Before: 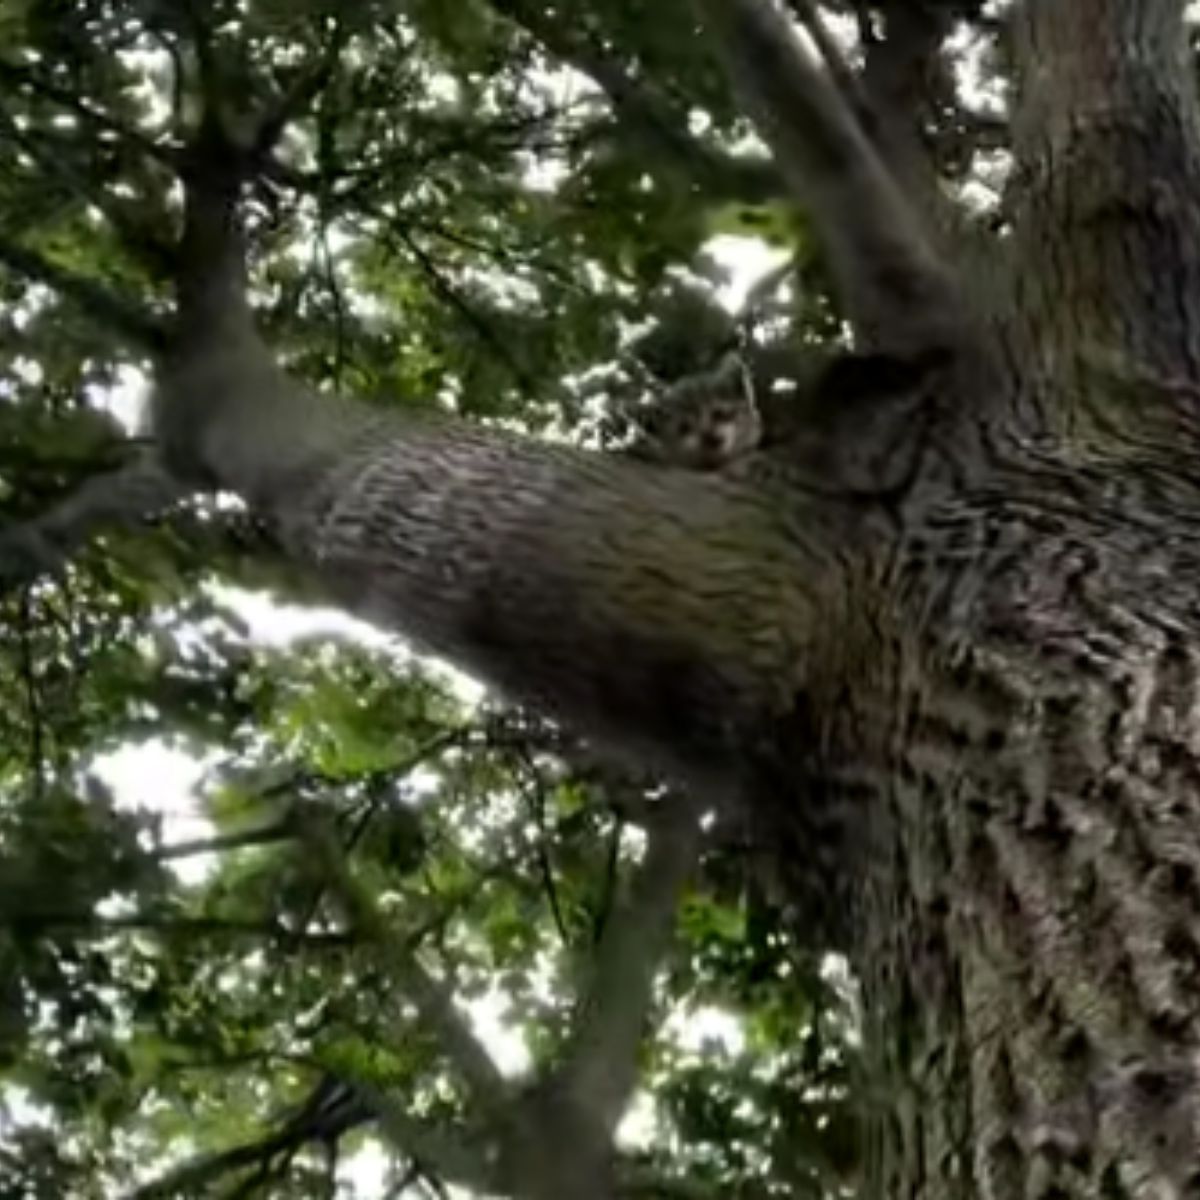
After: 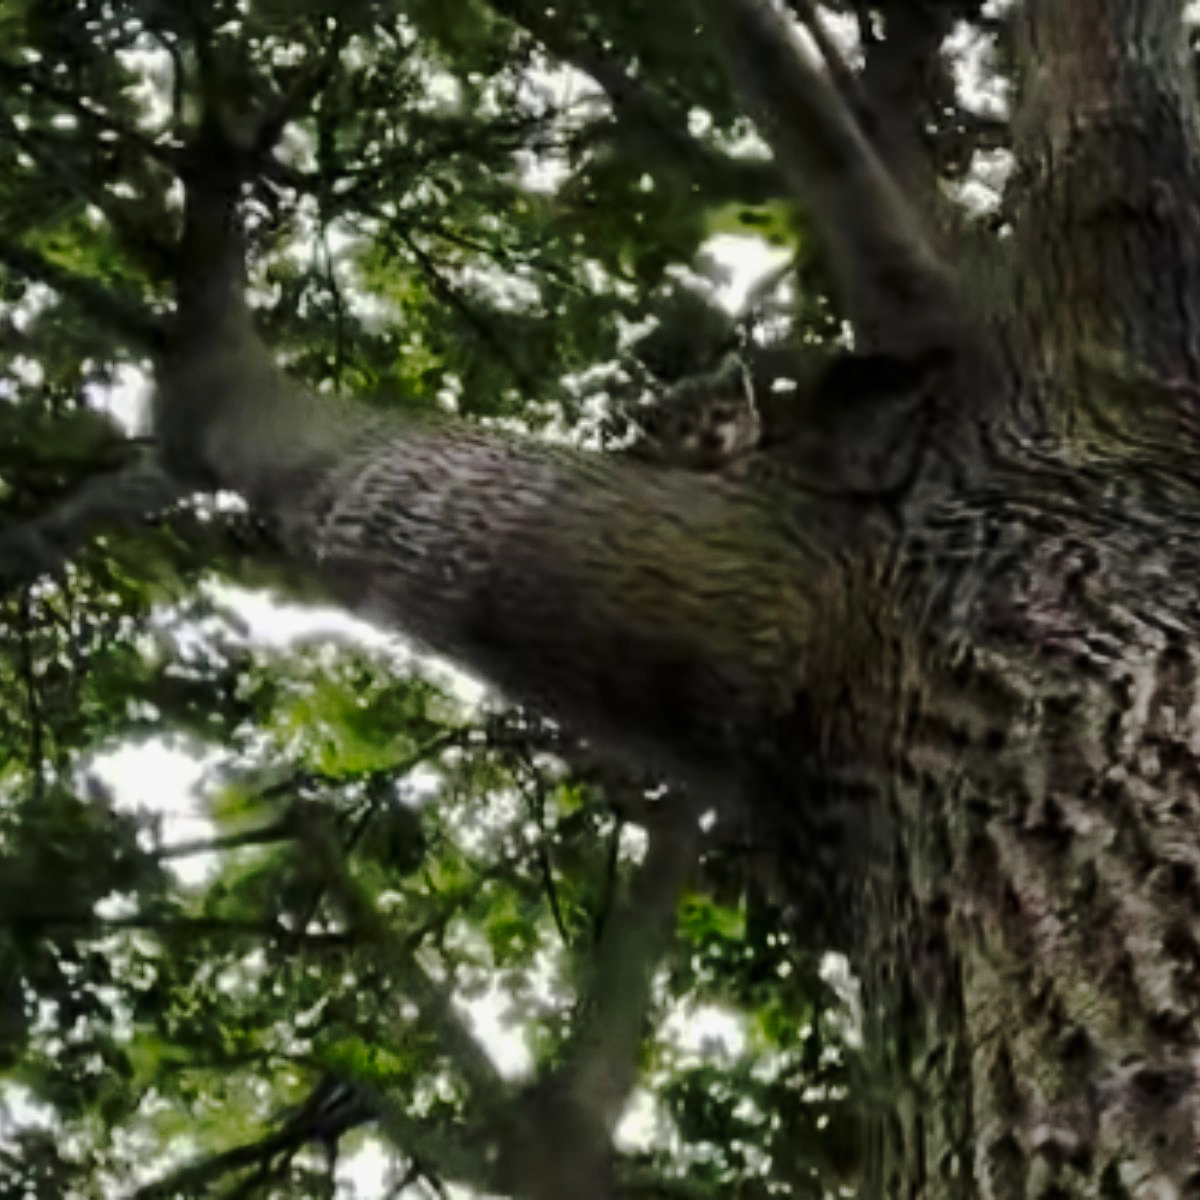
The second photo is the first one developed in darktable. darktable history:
tone curve: curves: ch0 [(0, 0.003) (0.211, 0.174) (0.482, 0.519) (0.843, 0.821) (0.992, 0.971)]; ch1 [(0, 0) (0.276, 0.206) (0.393, 0.364) (0.482, 0.477) (0.506, 0.5) (0.523, 0.523) (0.572, 0.592) (0.635, 0.665) (0.695, 0.759) (1, 1)]; ch2 [(0, 0) (0.438, 0.456) (0.498, 0.497) (0.536, 0.527) (0.562, 0.584) (0.619, 0.602) (0.698, 0.698) (1, 1)], preserve colors none
